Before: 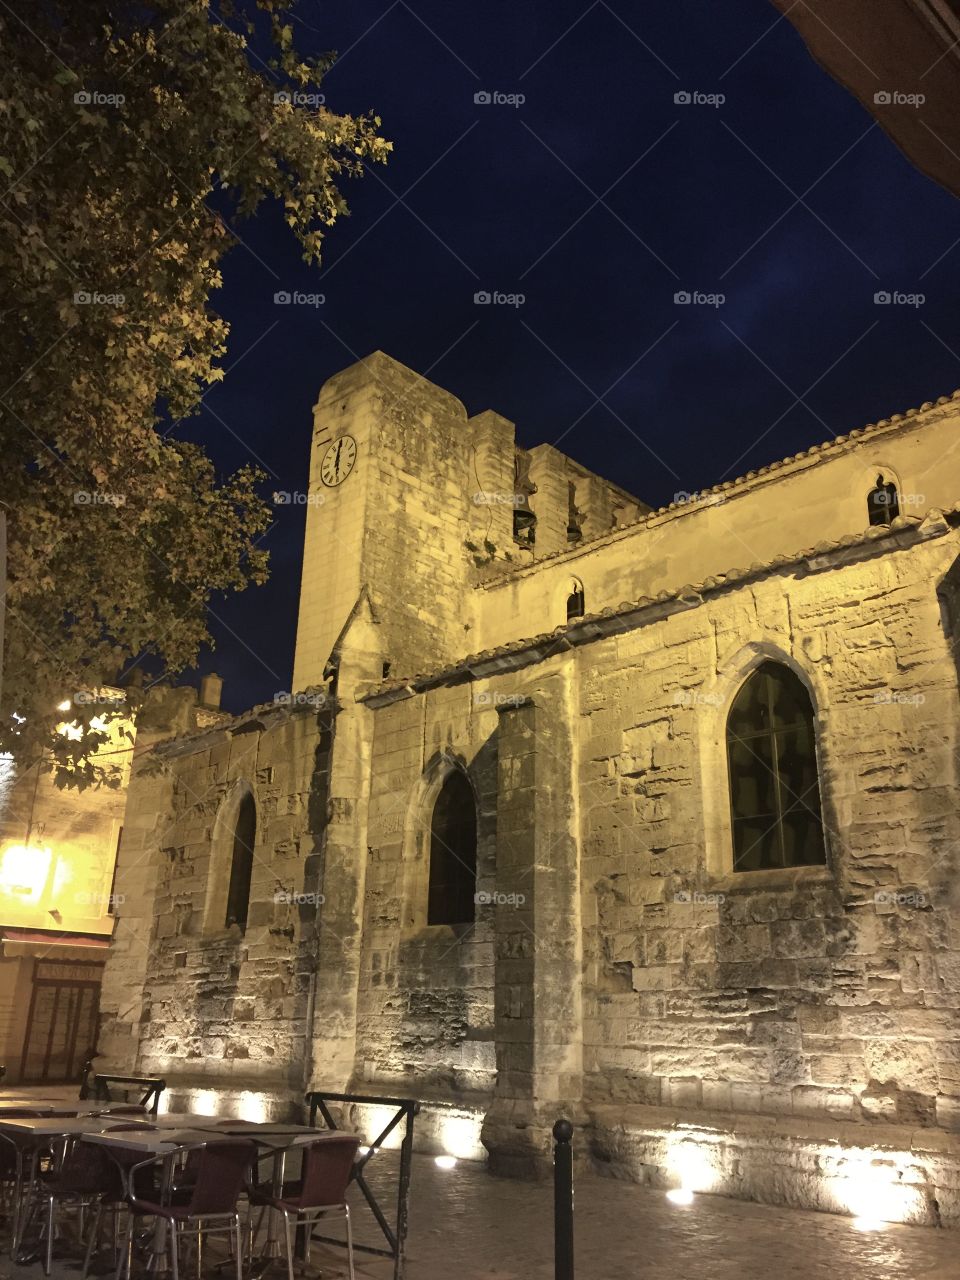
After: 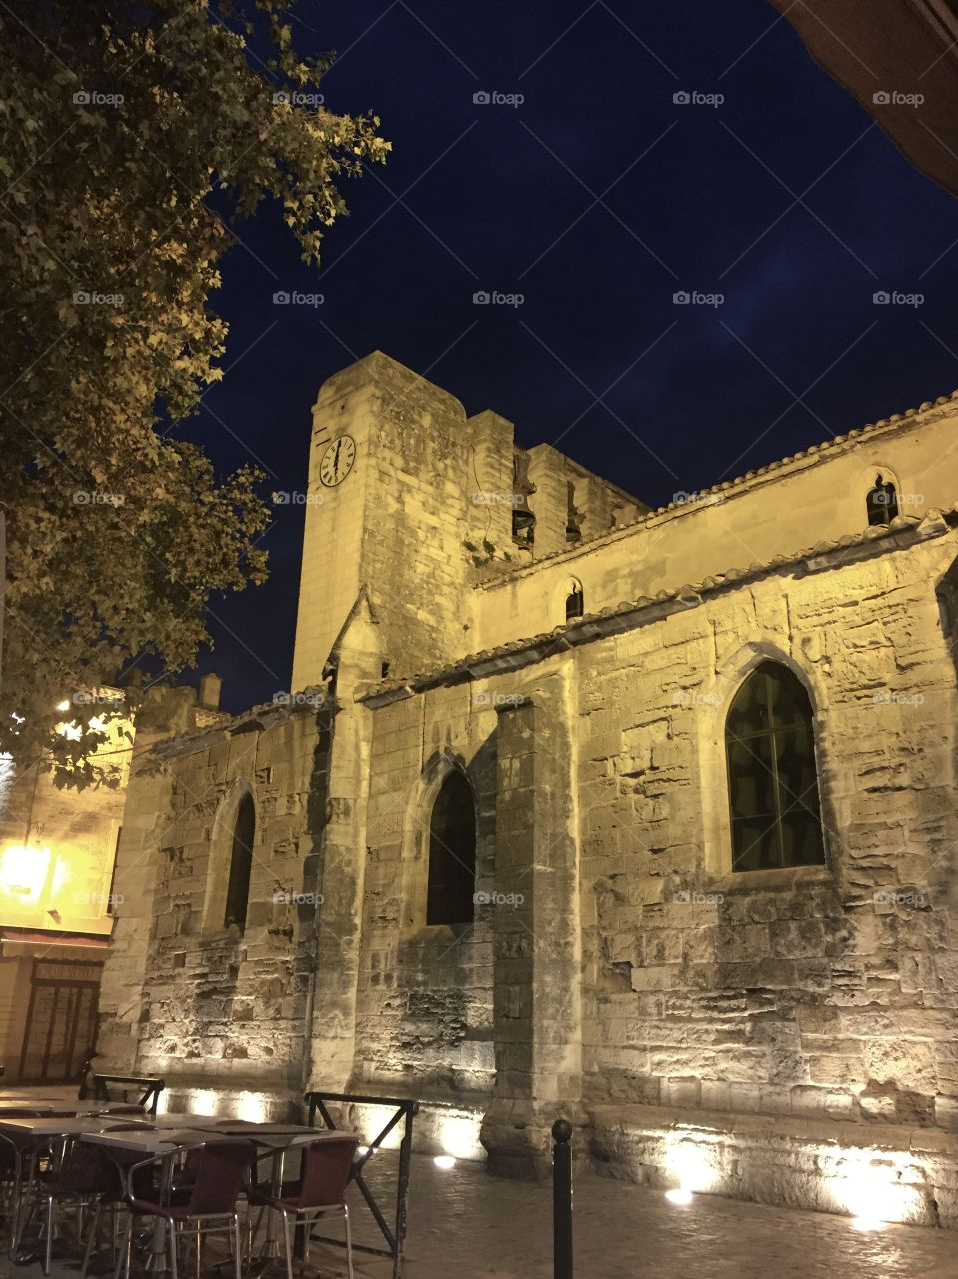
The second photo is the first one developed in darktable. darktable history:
crop and rotate: left 0.14%, bottom 0.001%
tone equalizer: edges refinement/feathering 500, mask exposure compensation -1.57 EV, preserve details no
